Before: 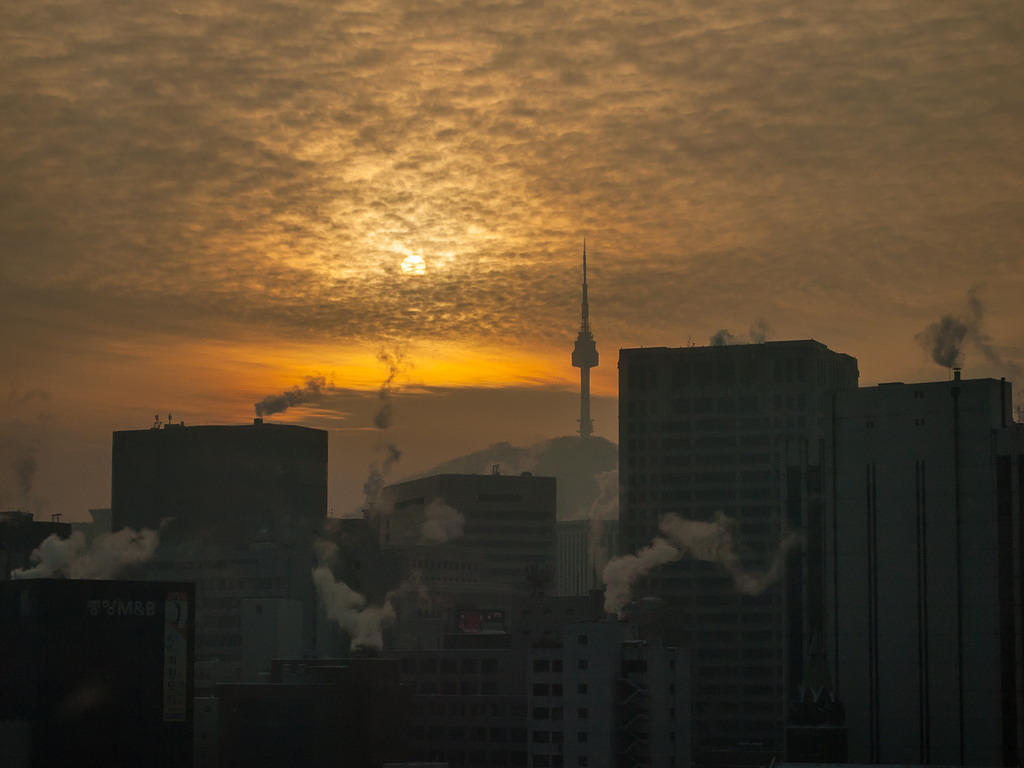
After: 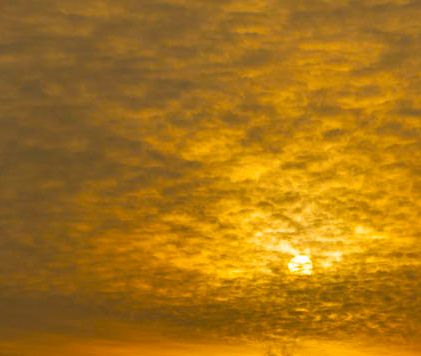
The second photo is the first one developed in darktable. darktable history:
color balance rgb: linear chroma grading › global chroma 15.437%, perceptual saturation grading › global saturation 30.631%
crop and rotate: left 11.099%, top 0.082%, right 47.76%, bottom 53.443%
shadows and highlights: shadows 20.57, highlights -20.86, soften with gaussian
